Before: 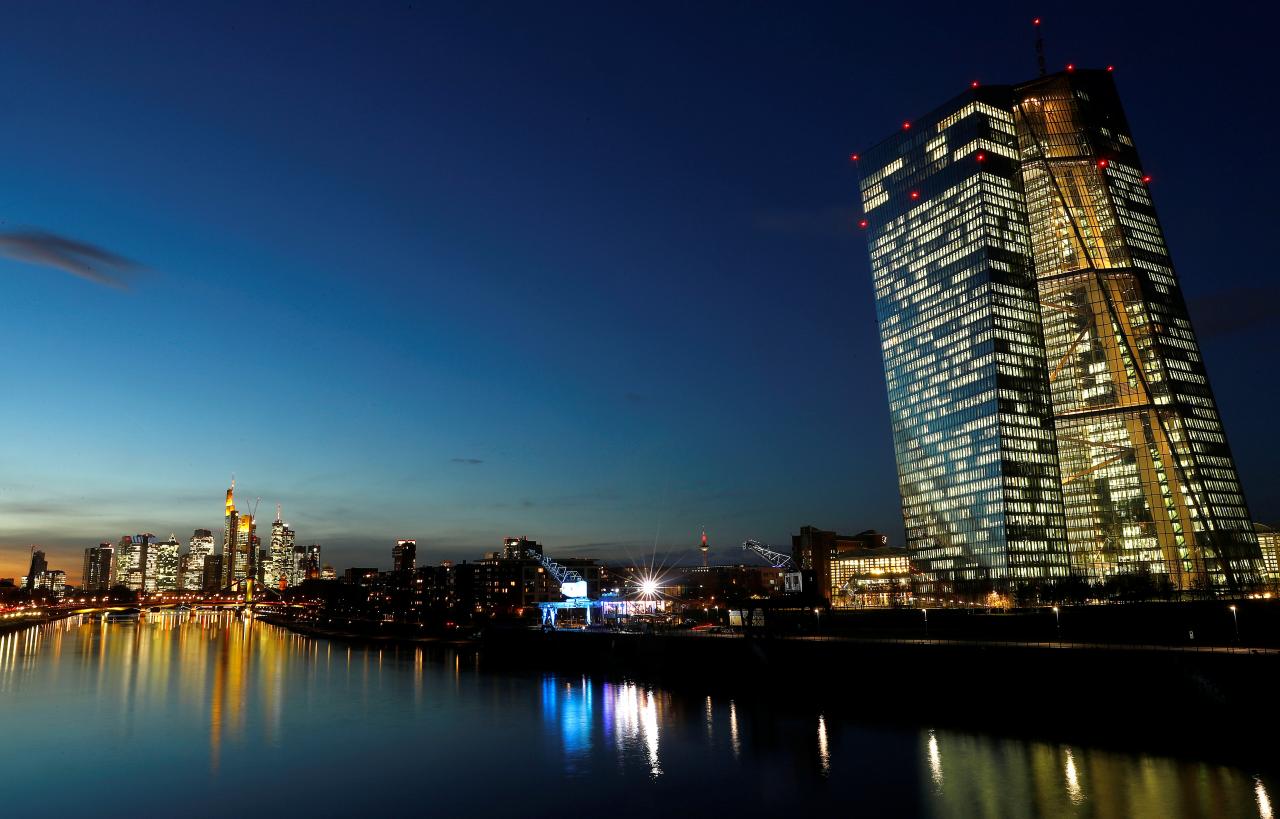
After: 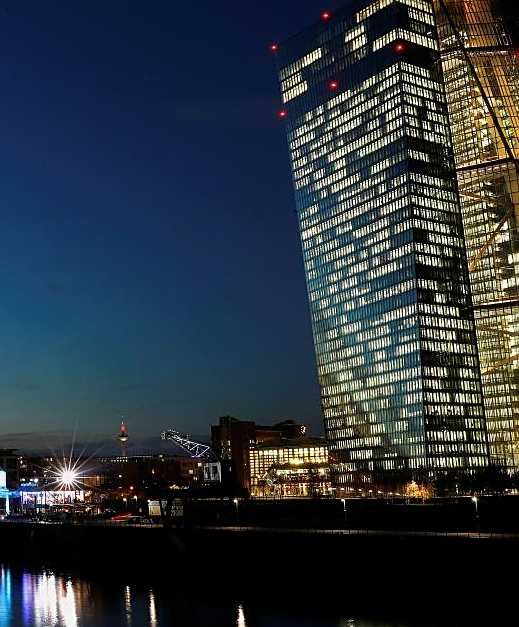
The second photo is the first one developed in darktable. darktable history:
crop: left 45.423%, top 13.443%, right 13.954%, bottom 9.976%
exposure: exposure -0.168 EV, compensate highlight preservation false
sharpen: on, module defaults
